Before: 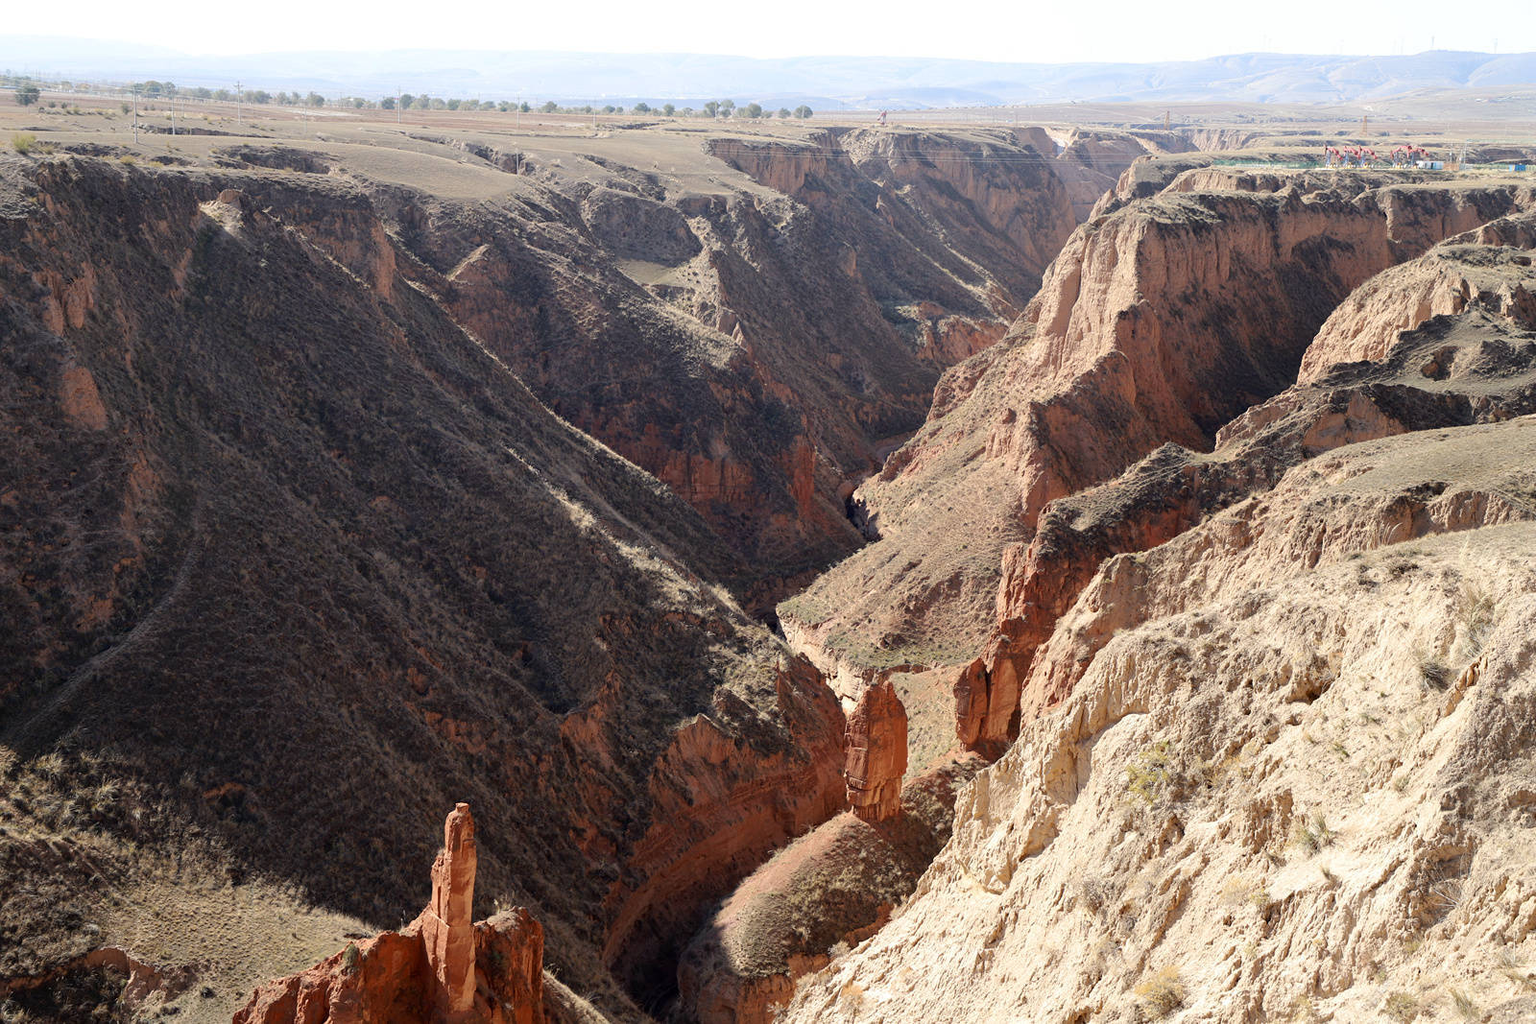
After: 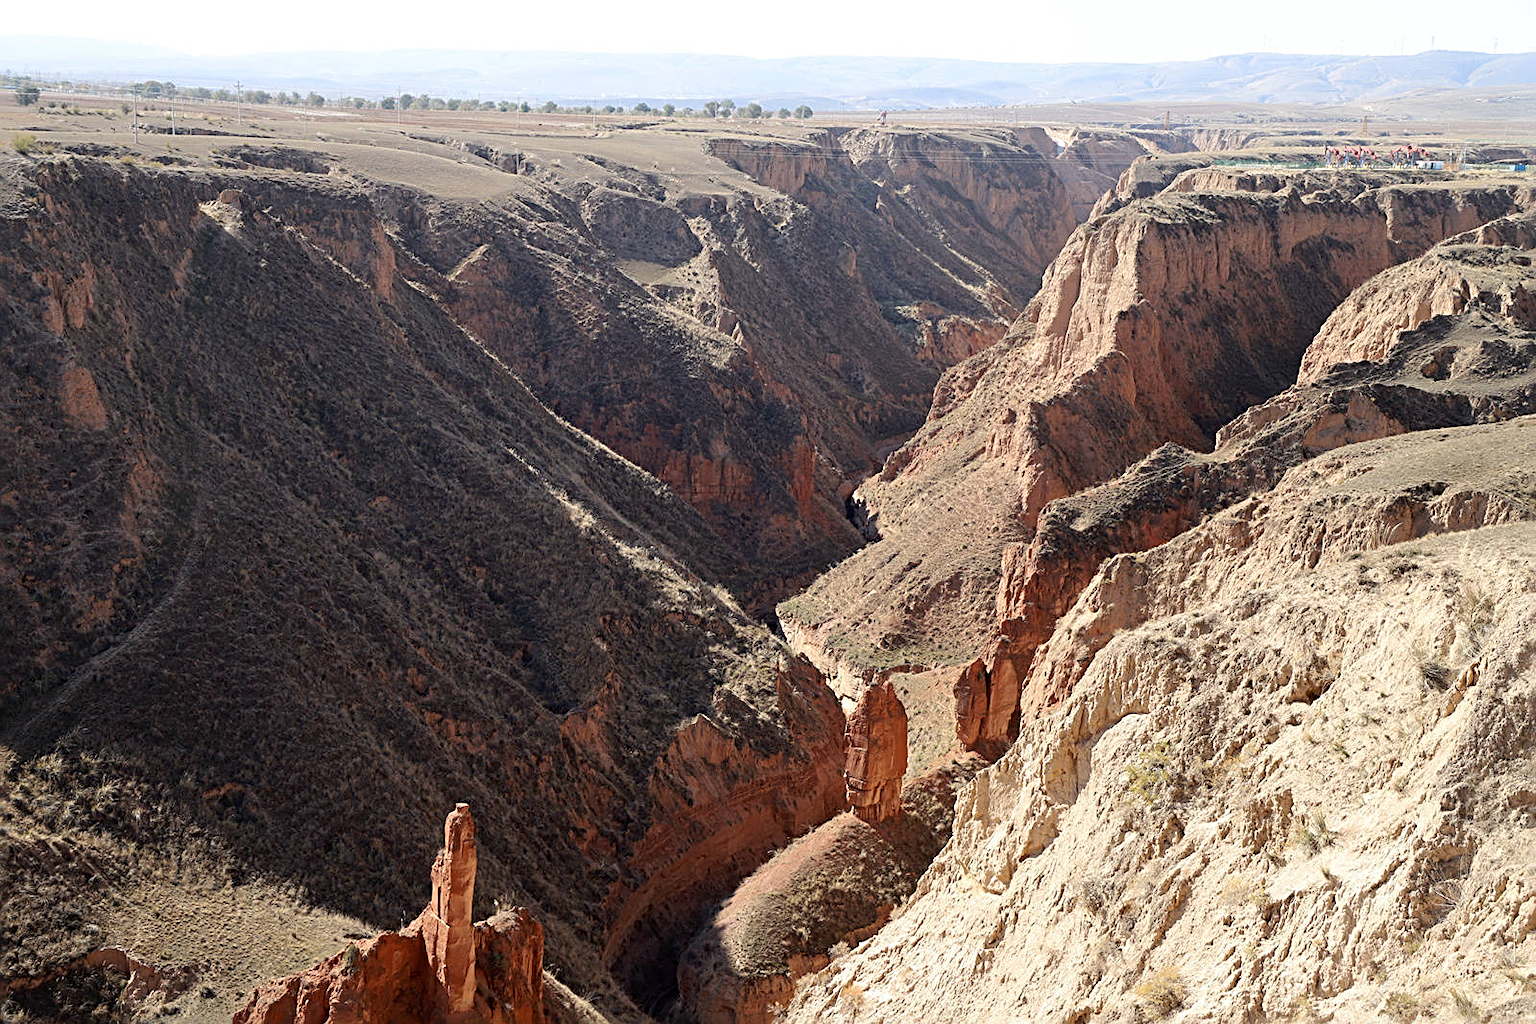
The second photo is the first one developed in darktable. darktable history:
sharpen: radius 3.078
